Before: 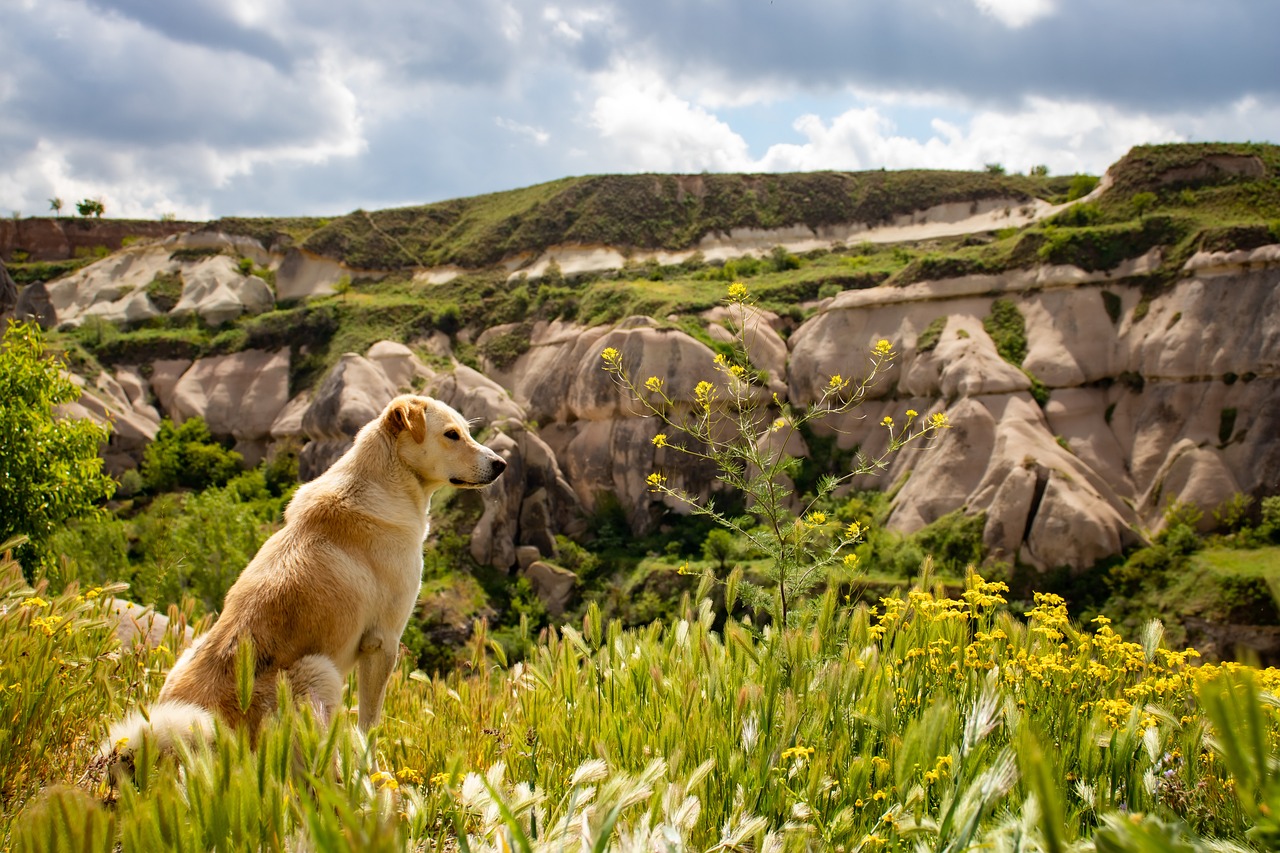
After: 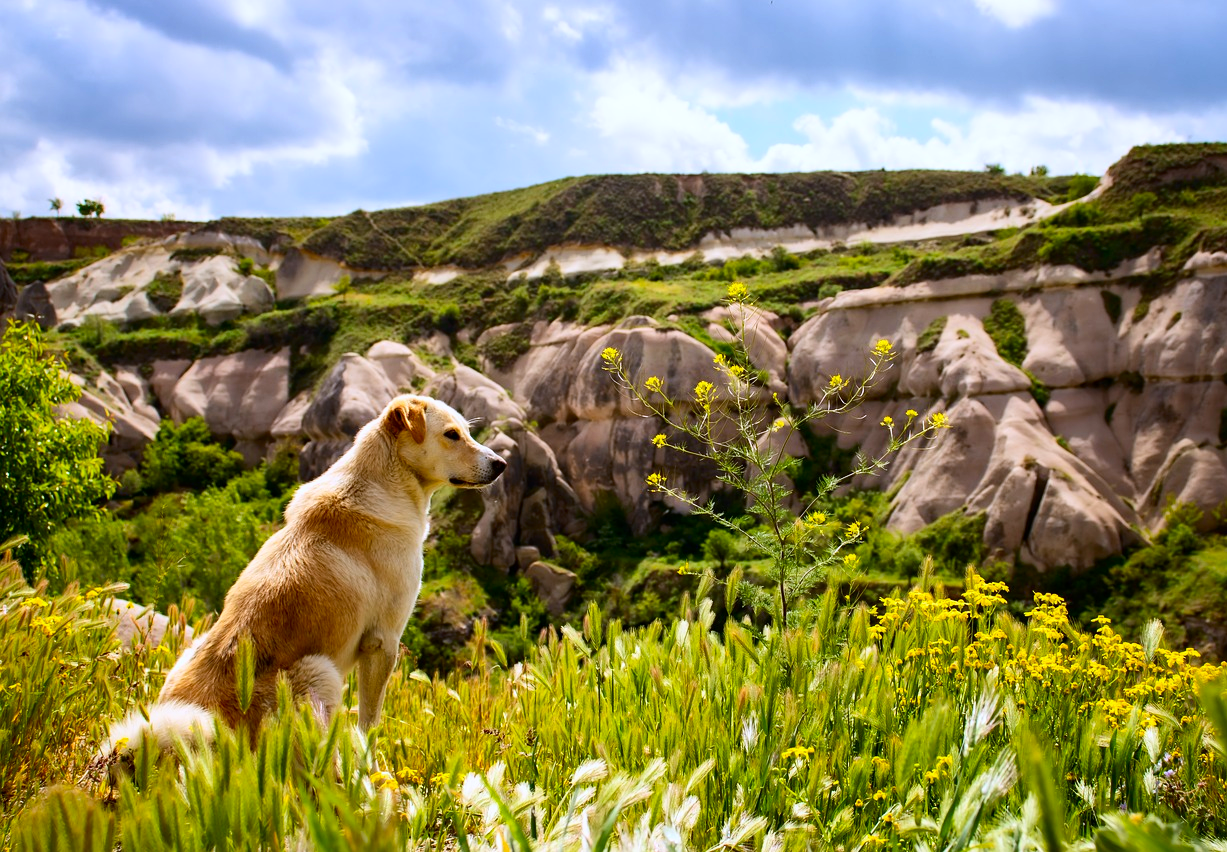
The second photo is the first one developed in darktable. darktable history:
white balance: red 0.967, blue 1.119, emerald 0.756
contrast brightness saturation: contrast 0.18, saturation 0.3
crop: right 4.126%, bottom 0.031%
